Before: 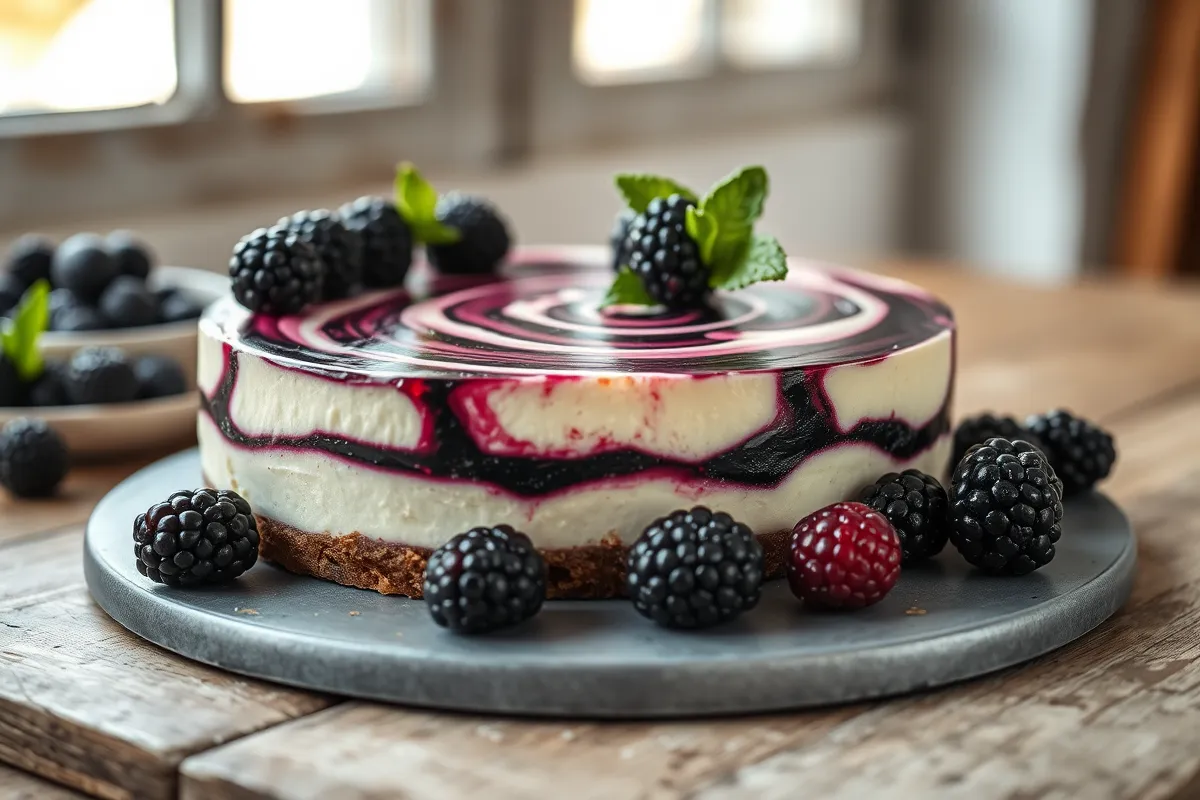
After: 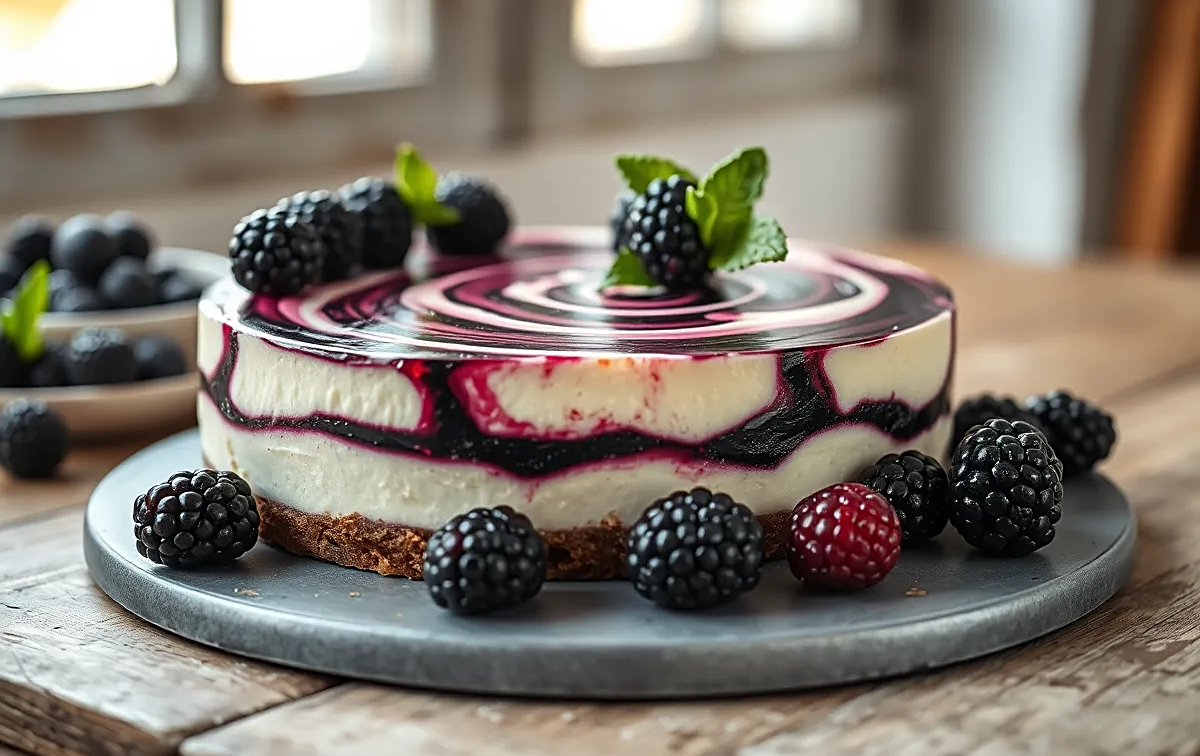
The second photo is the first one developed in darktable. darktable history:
sharpen: on, module defaults
tone equalizer: on, module defaults
crop and rotate: top 2.479%, bottom 3.018%
